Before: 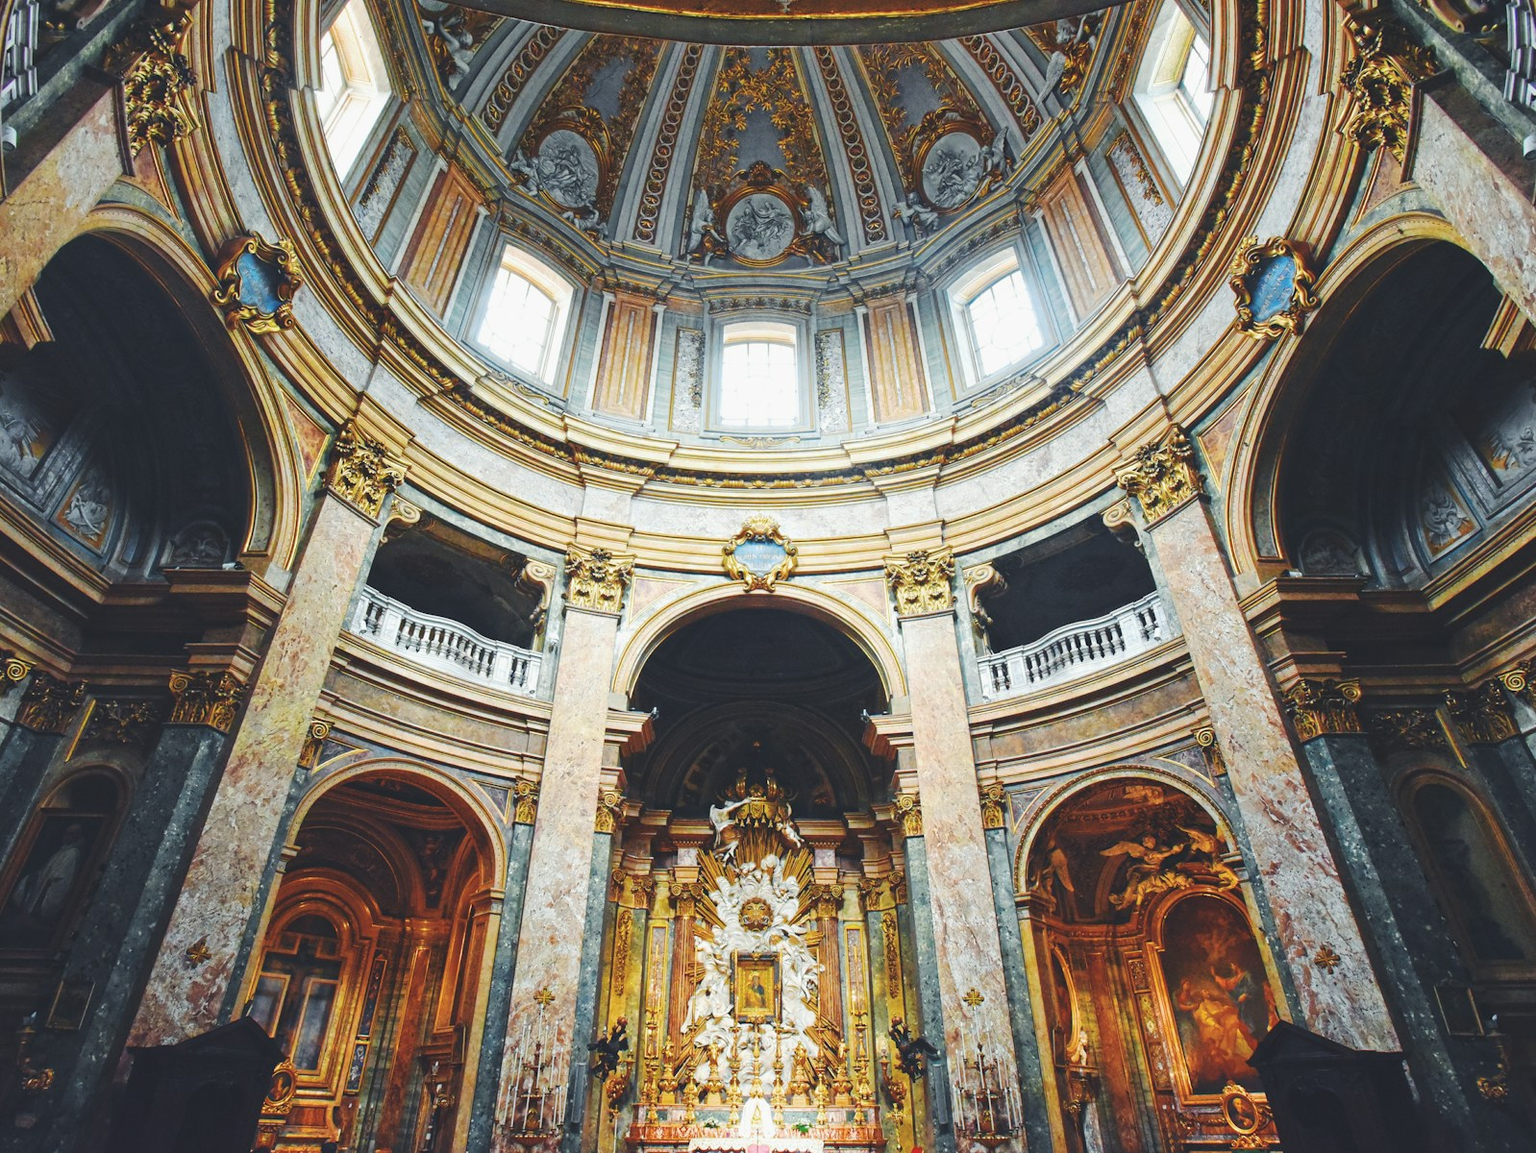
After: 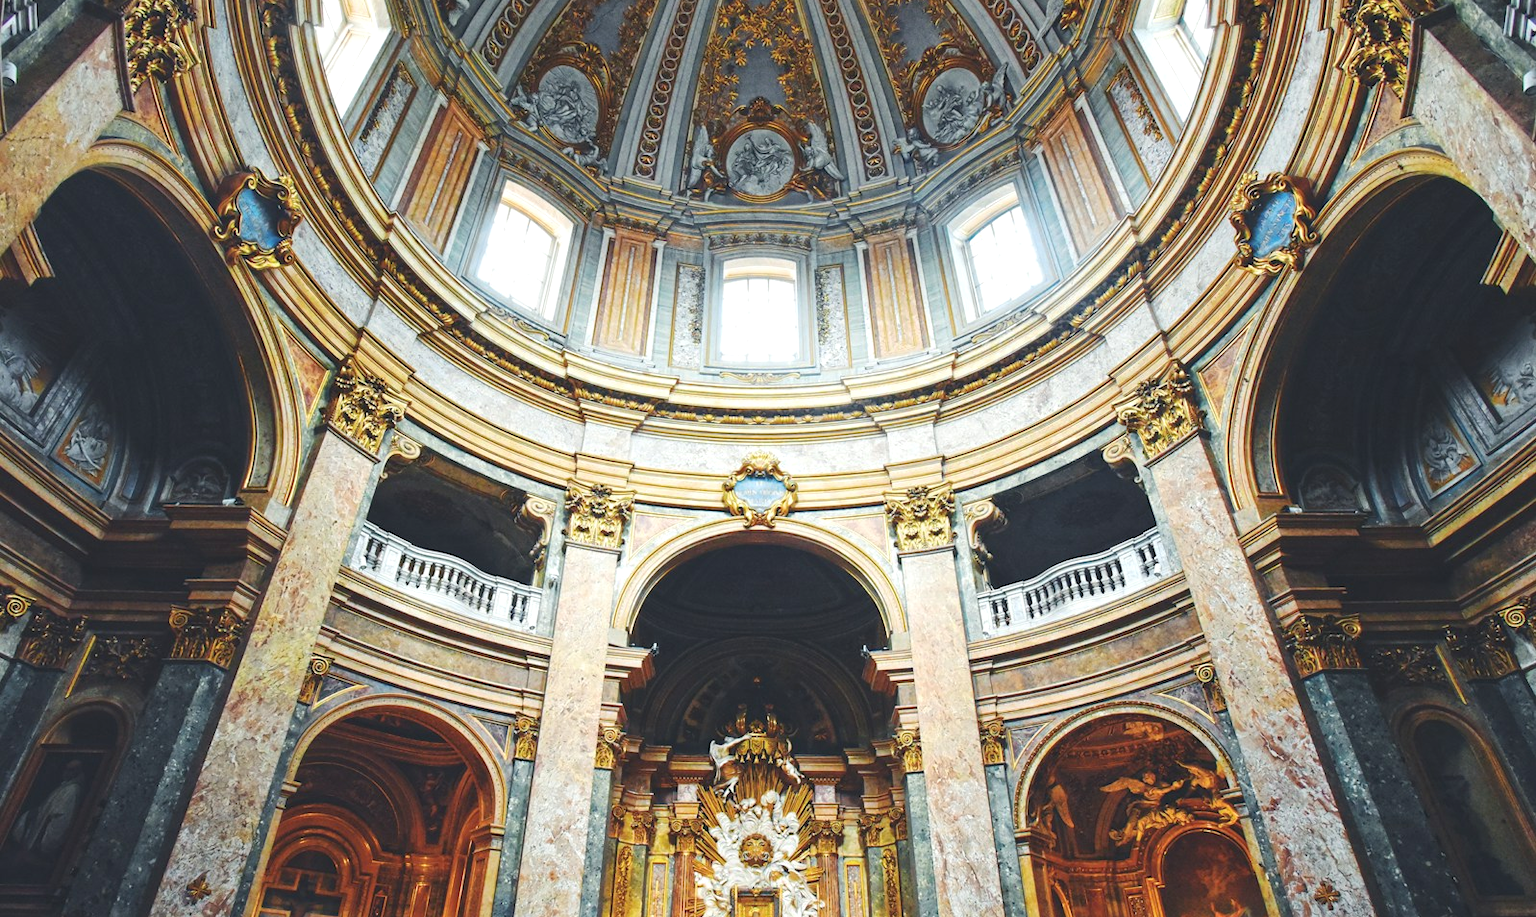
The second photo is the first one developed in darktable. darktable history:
crop and rotate: top 5.663%, bottom 14.75%
exposure: black level correction 0.001, exposure 0.193 EV, compensate highlight preservation false
